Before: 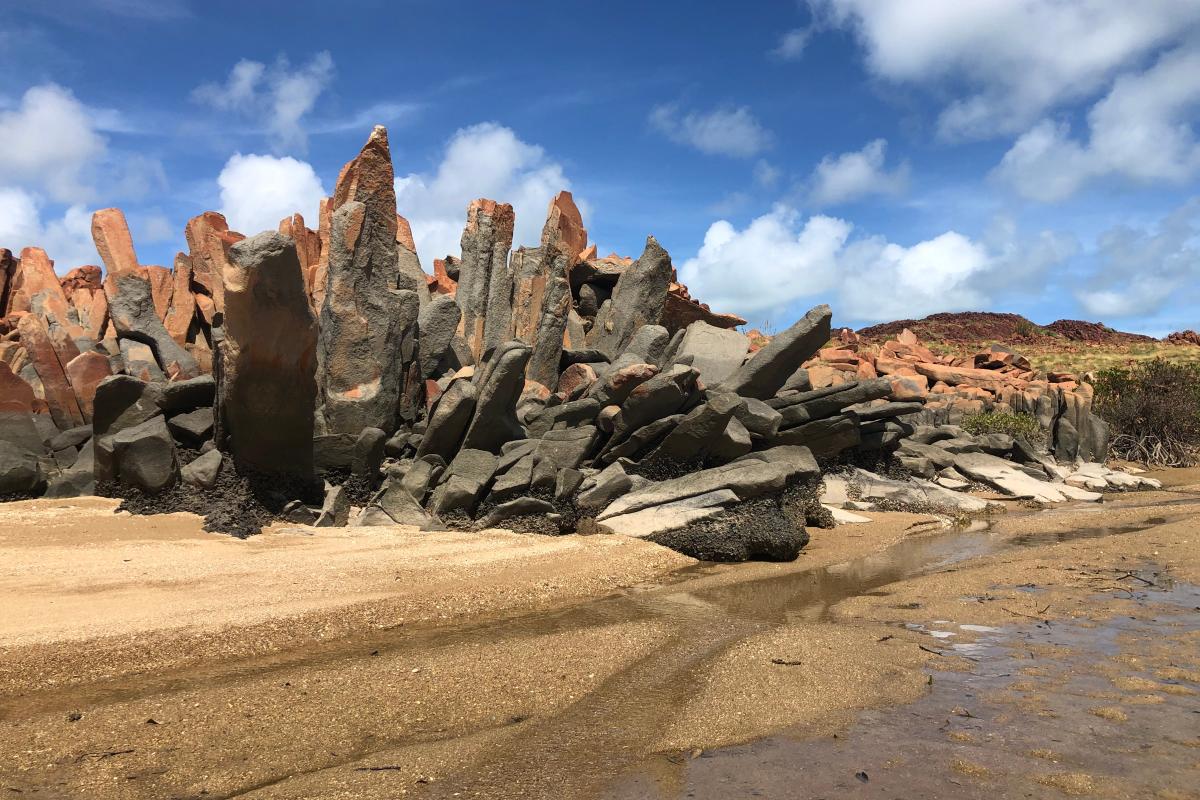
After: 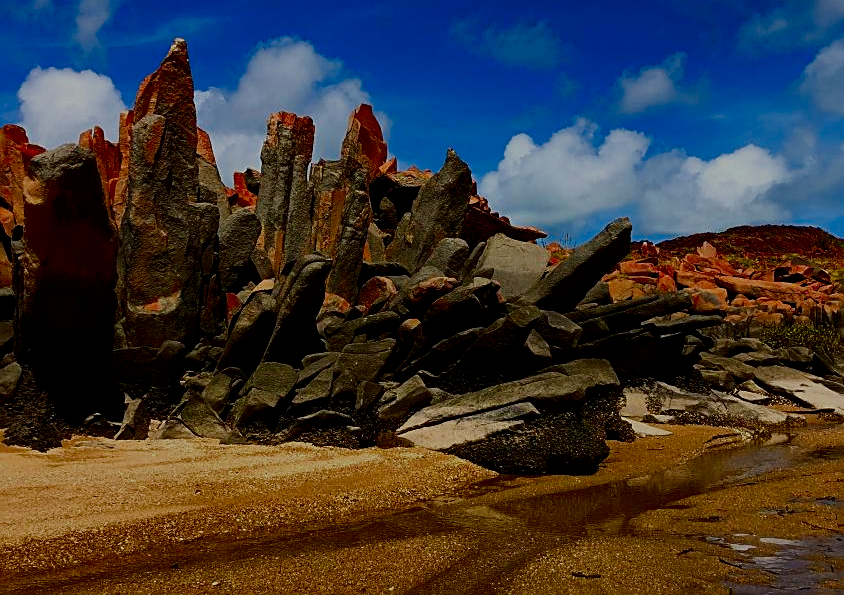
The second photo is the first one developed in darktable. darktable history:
filmic rgb: black relative exposure -5.02 EV, white relative exposure 3.98 EV, hardness 2.89, contrast 1.296, highlights saturation mix -28.52%
crop and rotate: left 16.705%, top 10.877%, right 12.941%, bottom 14.66%
tone equalizer: -8 EV 0.082 EV
tone curve: curves: ch0 [(0, 0) (0.797, 0.684) (1, 1)], color space Lab, linked channels, preserve colors none
color correction: highlights b* -0.03, saturation 1.81
contrast brightness saturation: contrast 0.087, brightness -0.591, saturation 0.168
sharpen: on, module defaults
